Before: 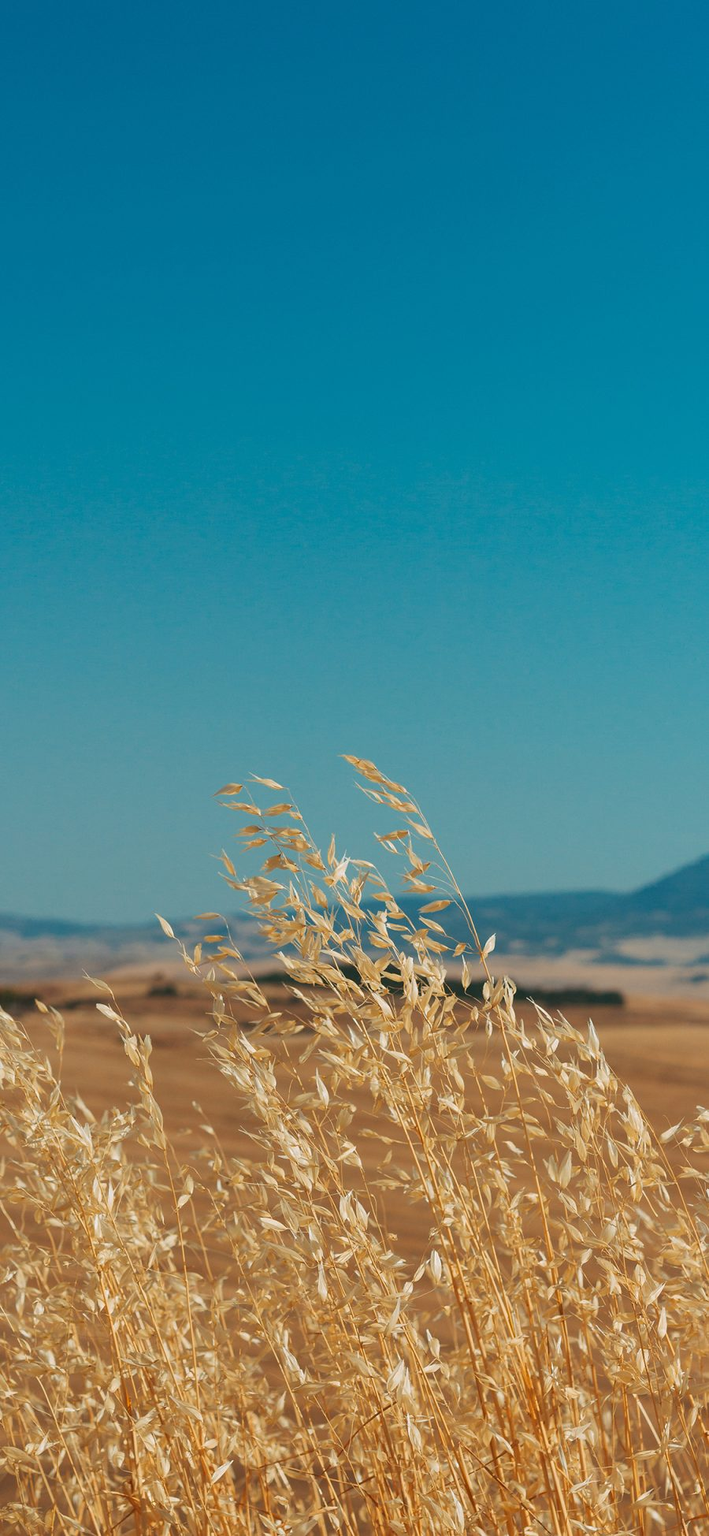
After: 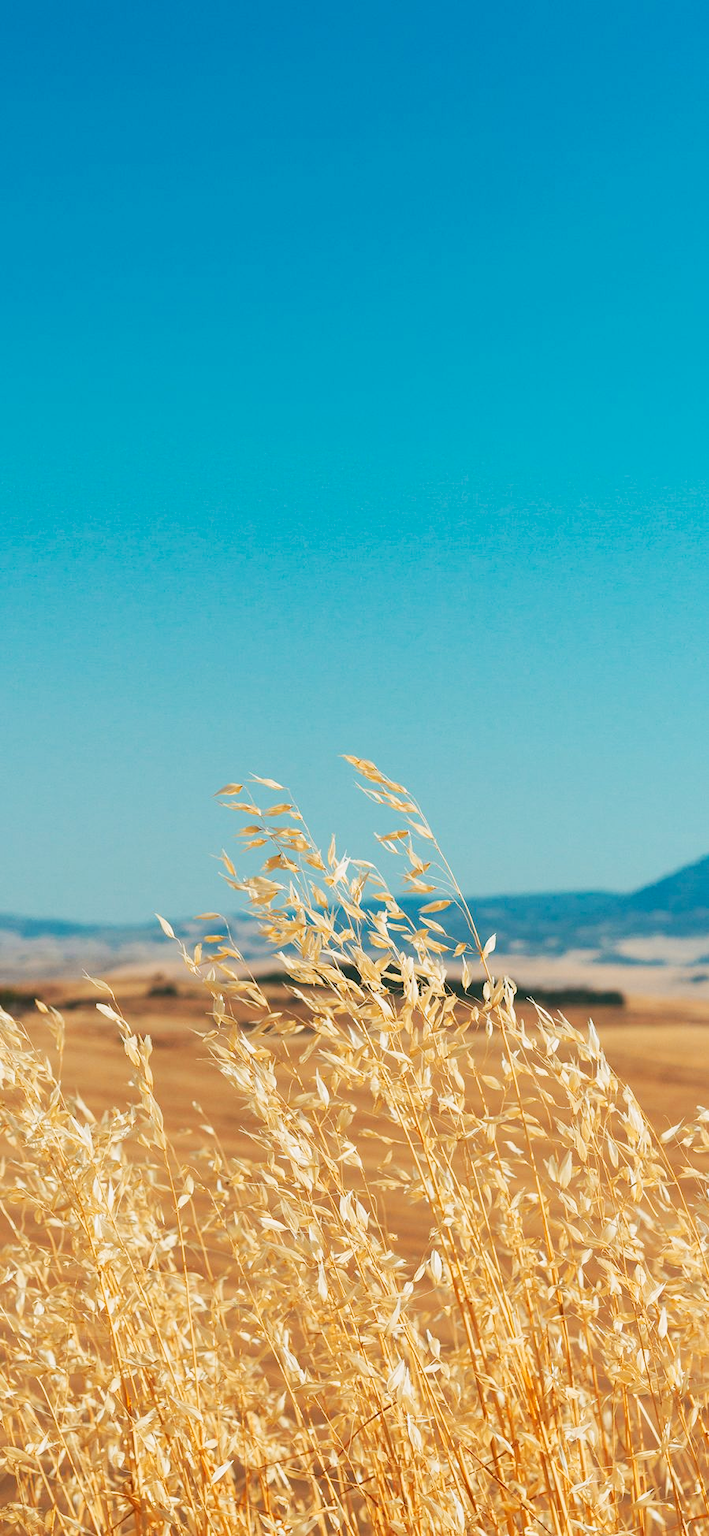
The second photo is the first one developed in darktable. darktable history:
tone curve: curves: ch0 [(0, 0) (0.055, 0.057) (0.258, 0.307) (0.434, 0.543) (0.517, 0.657) (0.745, 0.874) (1, 1)]; ch1 [(0, 0) (0.346, 0.307) (0.418, 0.383) (0.46, 0.439) (0.482, 0.493) (0.502, 0.497) (0.517, 0.506) (0.55, 0.561) (0.588, 0.61) (0.646, 0.688) (1, 1)]; ch2 [(0, 0) (0.346, 0.34) (0.431, 0.45) (0.485, 0.499) (0.5, 0.503) (0.527, 0.508) (0.545, 0.562) (0.679, 0.706) (1, 1)], preserve colors none
